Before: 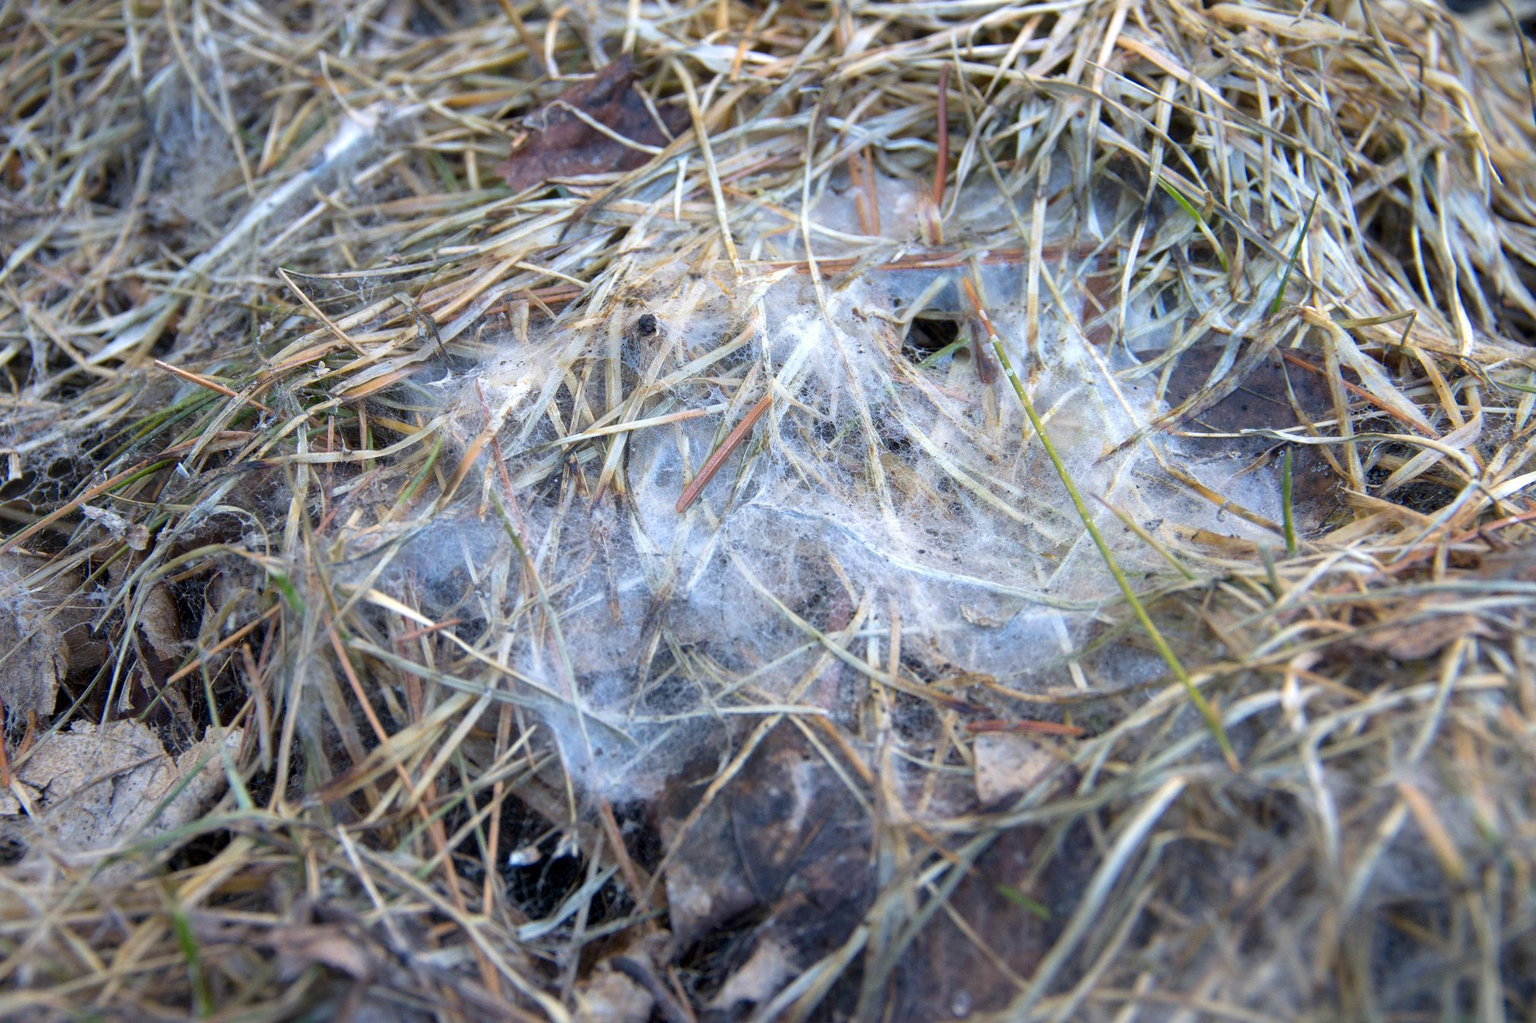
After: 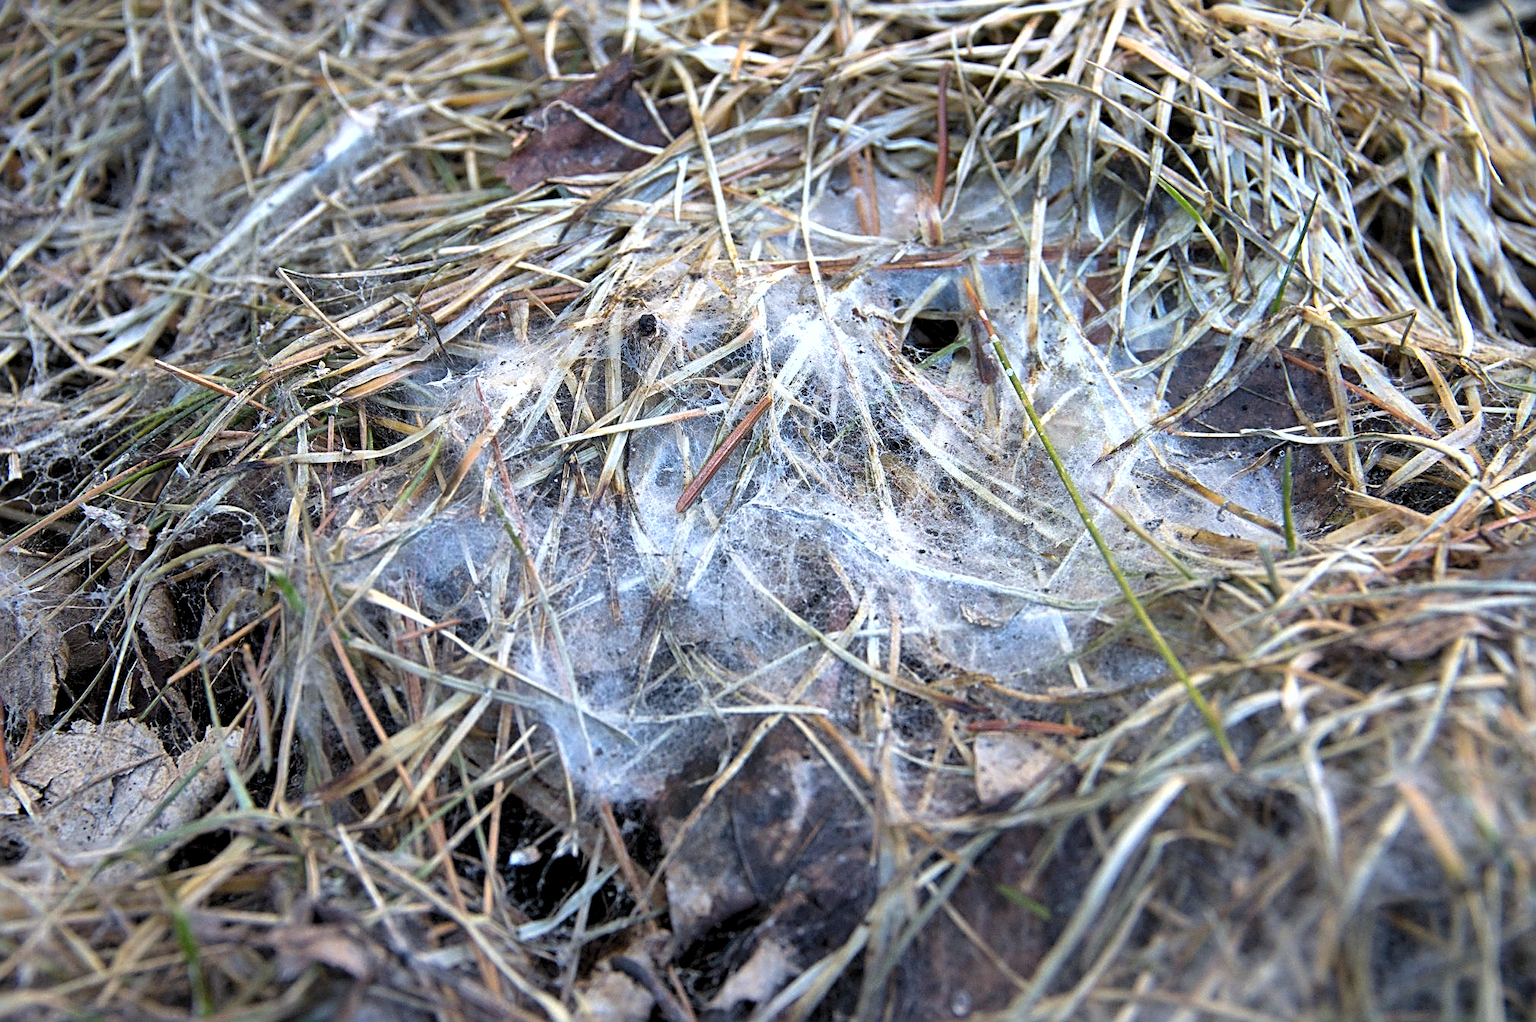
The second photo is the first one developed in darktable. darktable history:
shadows and highlights: highlights color adjustment 39.63%, soften with gaussian
sharpen: radius 2.691, amount 0.676
levels: levels [0.062, 0.494, 0.925]
color correction: highlights b* -0.041, saturation 0.979
